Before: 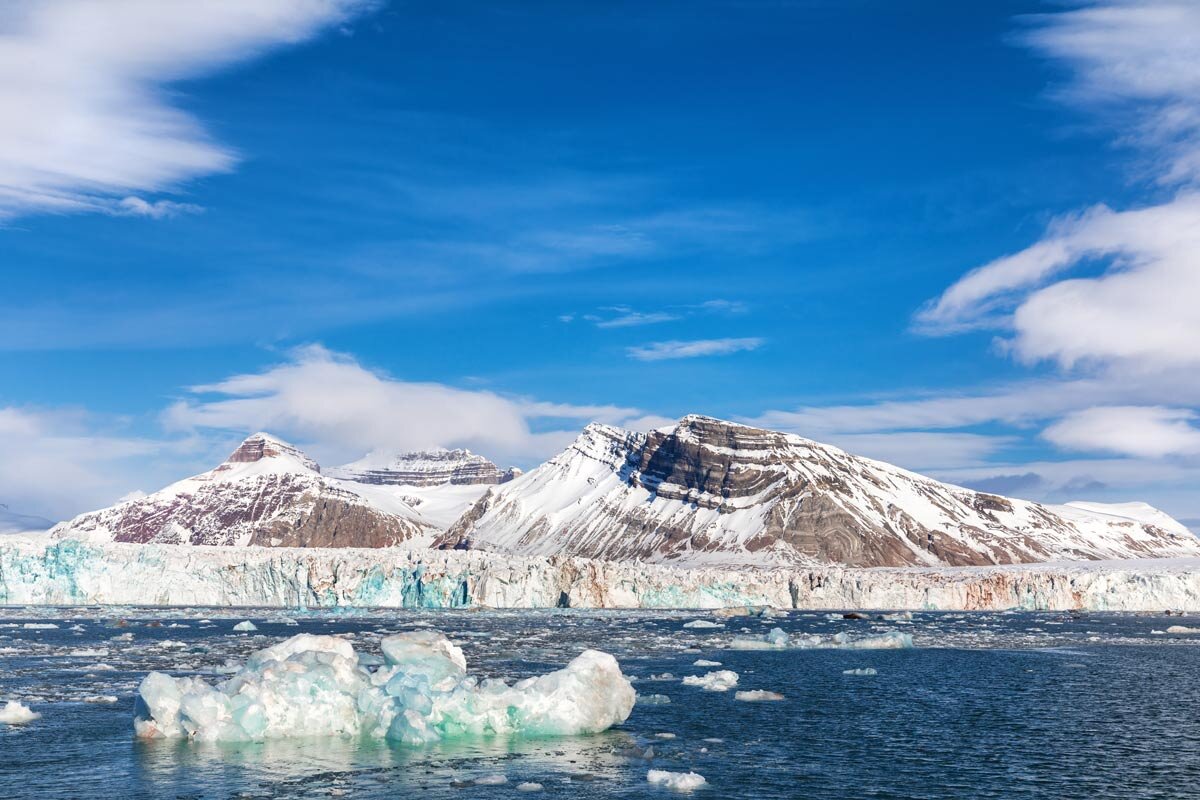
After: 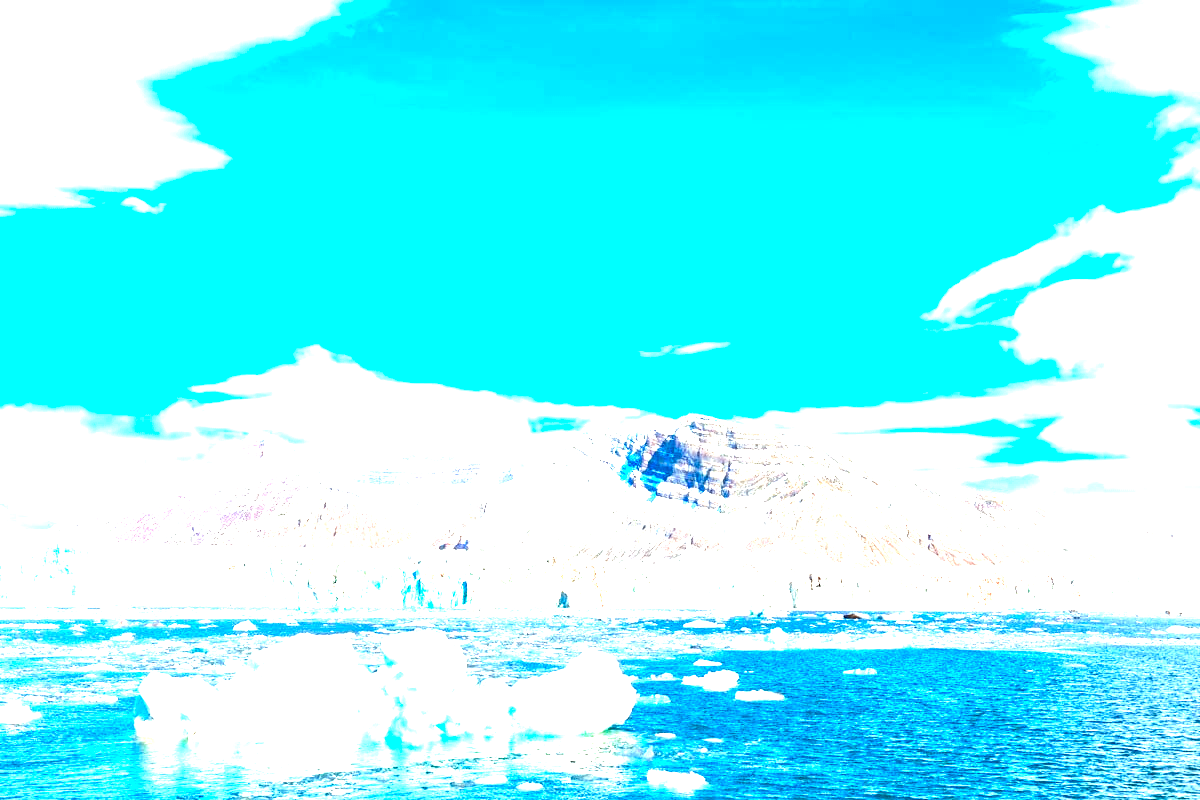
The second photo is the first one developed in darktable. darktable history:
exposure: exposure 2.942 EV, compensate highlight preservation false
color correction: highlights a* -7.48, highlights b* 1.12, shadows a* -3.13, saturation 1.44
color zones: curves: ch1 [(0, 0.469) (0.072, 0.457) (0.243, 0.494) (0.429, 0.5) (0.571, 0.5) (0.714, 0.5) (0.857, 0.5) (1, 0.469)]; ch2 [(0, 0.499) (0.143, 0.467) (0.242, 0.436) (0.429, 0.493) (0.571, 0.5) (0.714, 0.5) (0.857, 0.5) (1, 0.499)]
